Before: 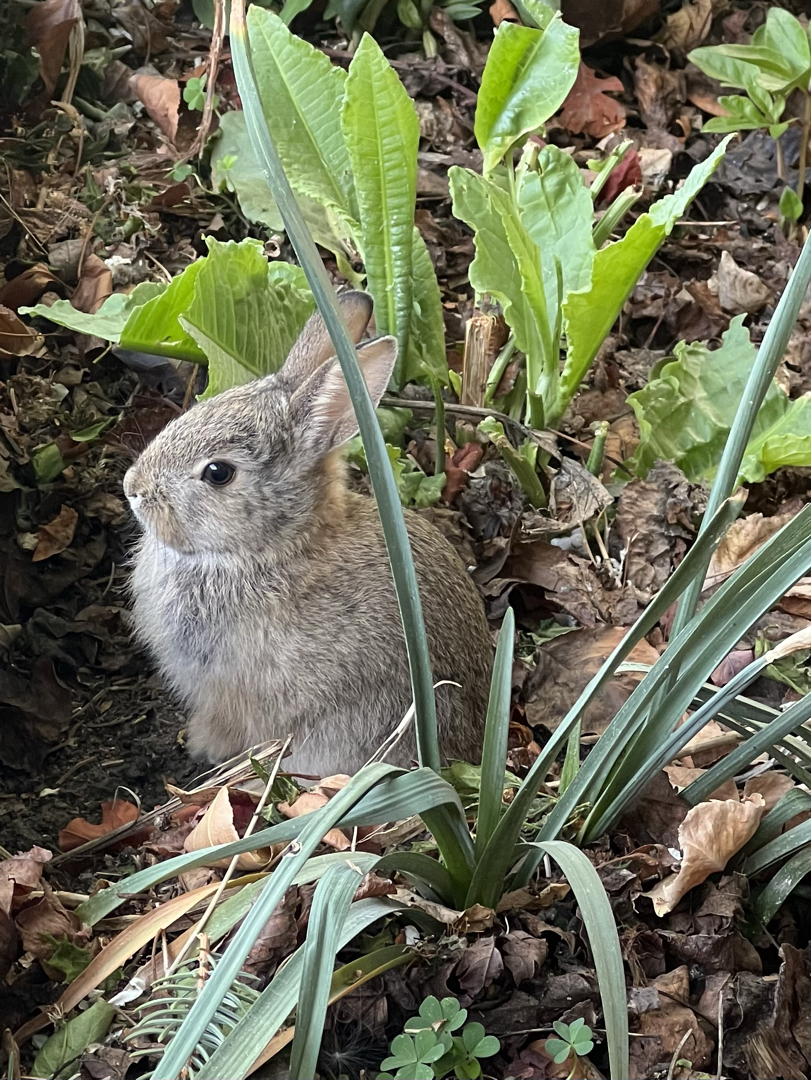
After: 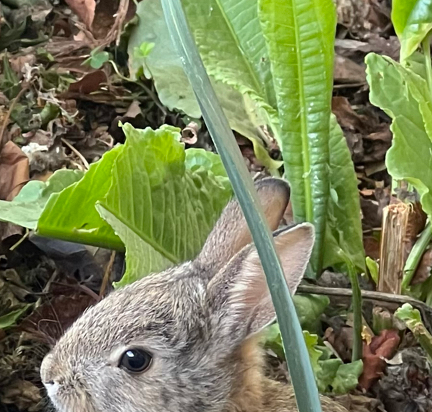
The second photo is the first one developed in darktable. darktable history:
crop: left 10.285%, top 10.474%, right 36.349%, bottom 51.356%
